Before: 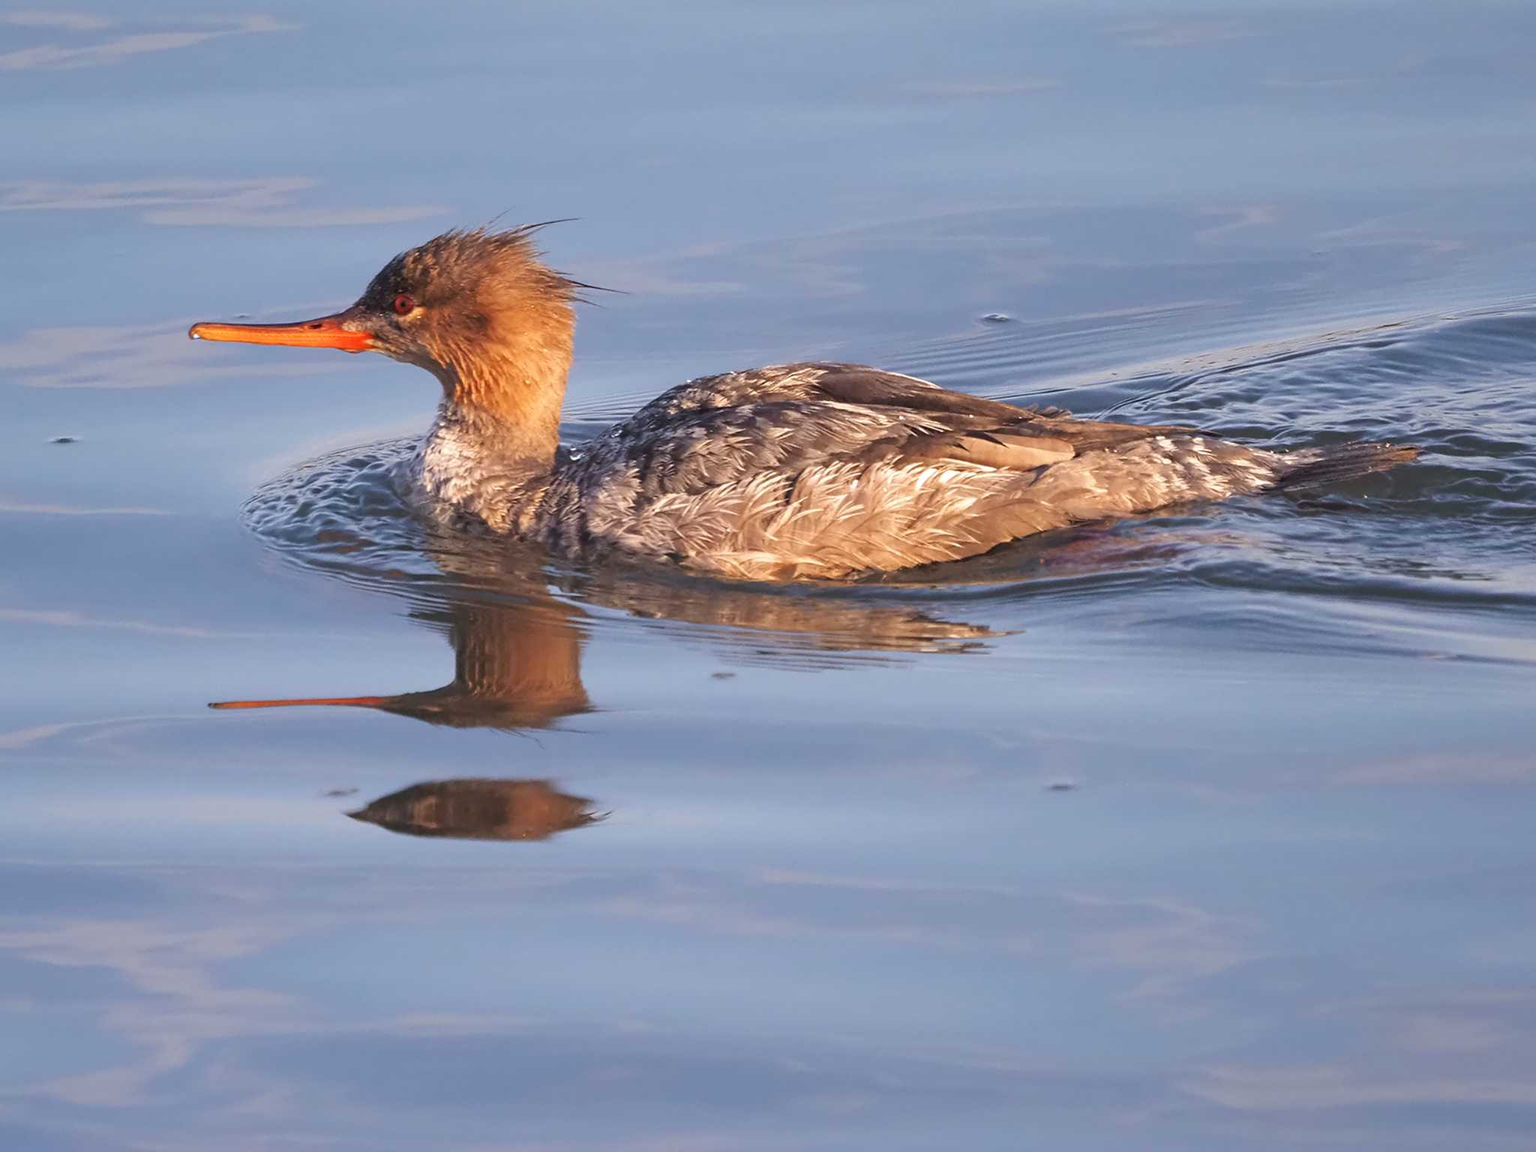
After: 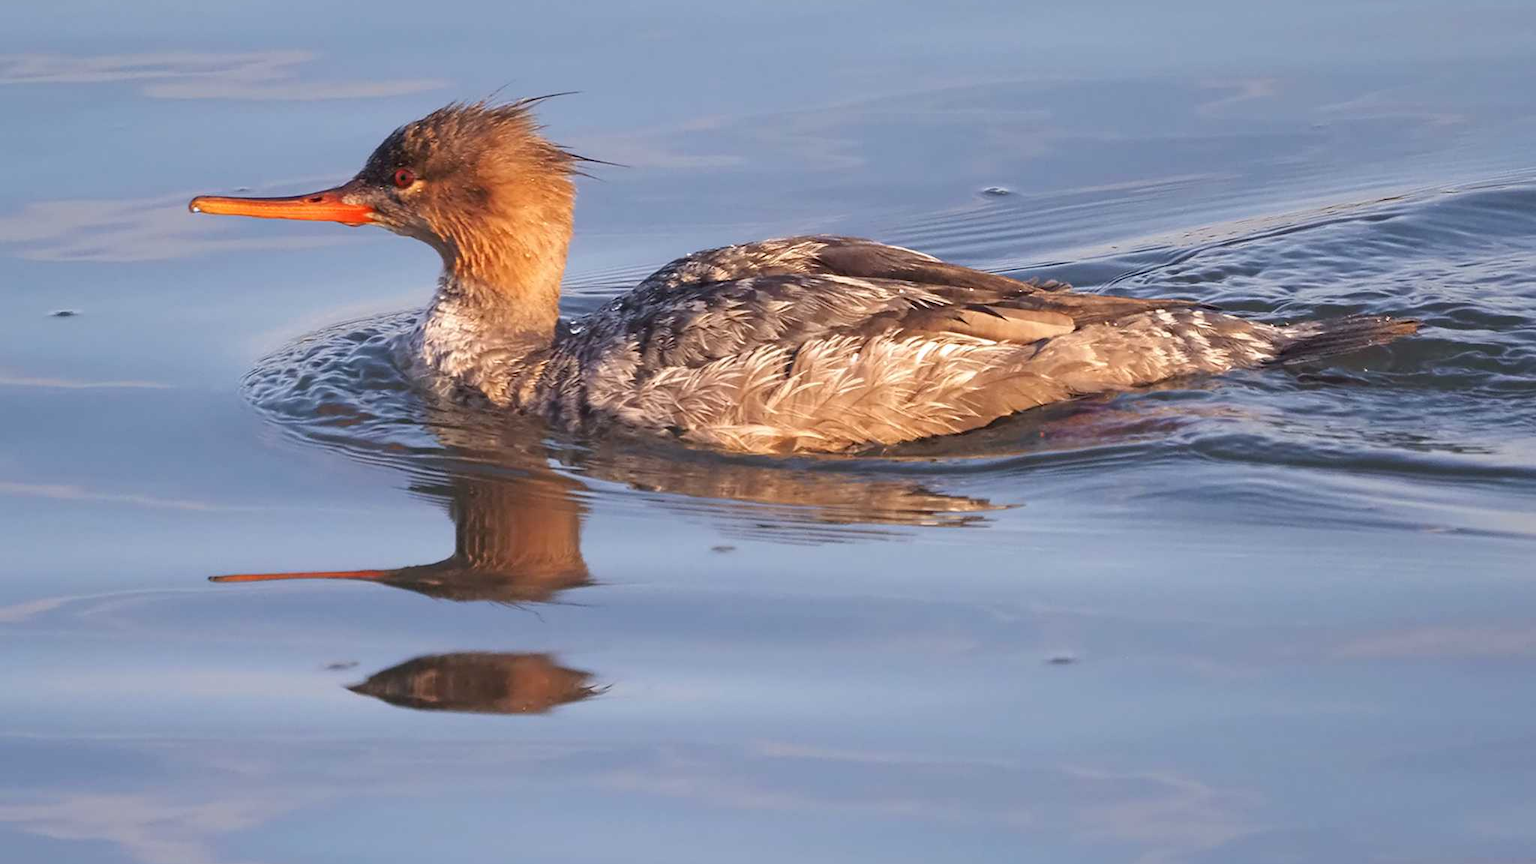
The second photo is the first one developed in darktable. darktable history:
crop: top 11.038%, bottom 13.962%
exposure: black level correction 0.001, compensate highlight preservation false
